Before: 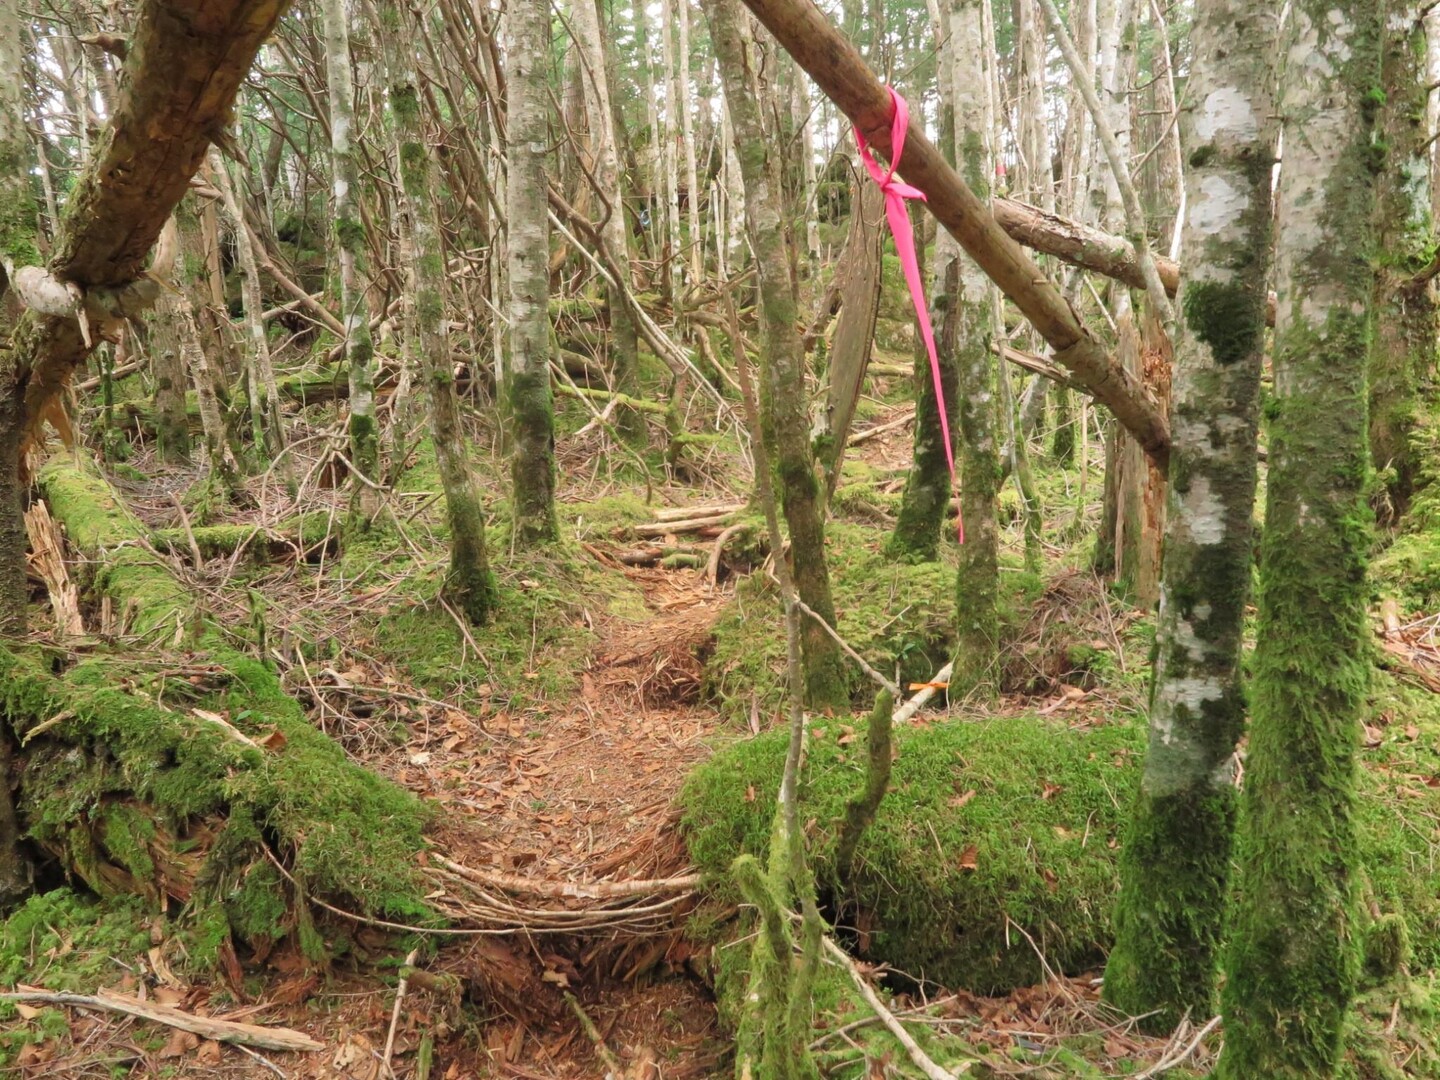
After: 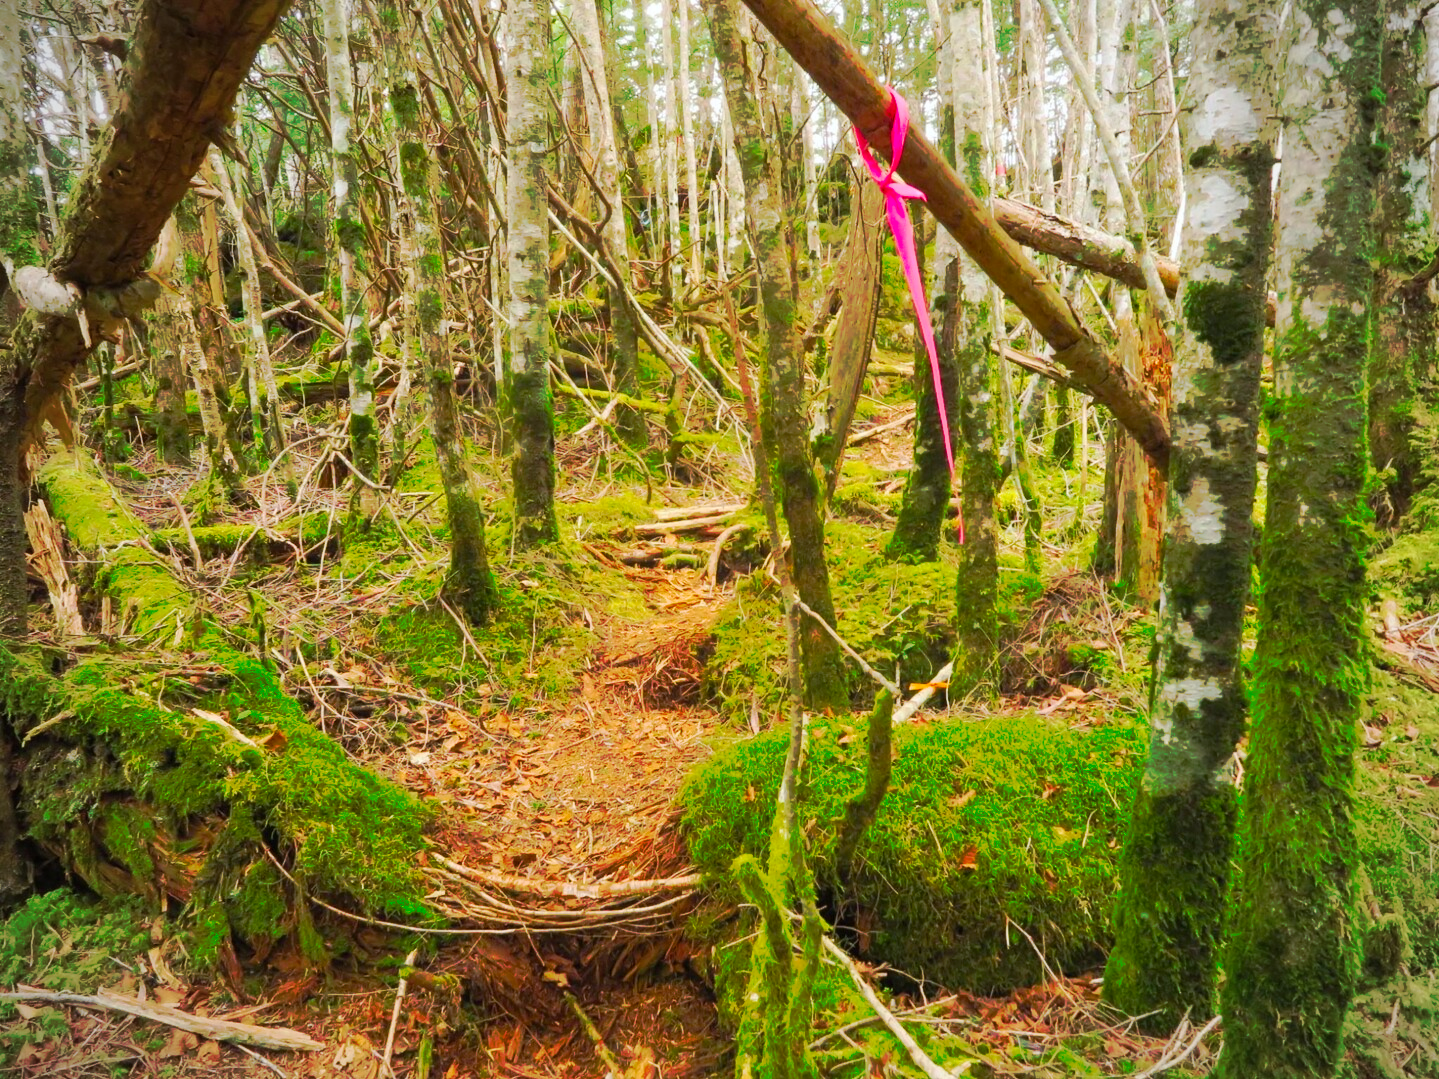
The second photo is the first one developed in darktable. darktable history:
tone curve: curves: ch0 [(0, 0) (0.003, 0.003) (0.011, 0.011) (0.025, 0.024) (0.044, 0.043) (0.069, 0.067) (0.1, 0.096) (0.136, 0.131) (0.177, 0.171) (0.224, 0.217) (0.277, 0.267) (0.335, 0.324) (0.399, 0.385) (0.468, 0.452) (0.543, 0.632) (0.623, 0.697) (0.709, 0.766) (0.801, 0.839) (0.898, 0.917) (1, 1)], preserve colors none
white balance: red 0.986, blue 1.01
color balance rgb: linear chroma grading › global chroma 15%, perceptual saturation grading › global saturation 30%
vignetting: fall-off radius 60.92%
